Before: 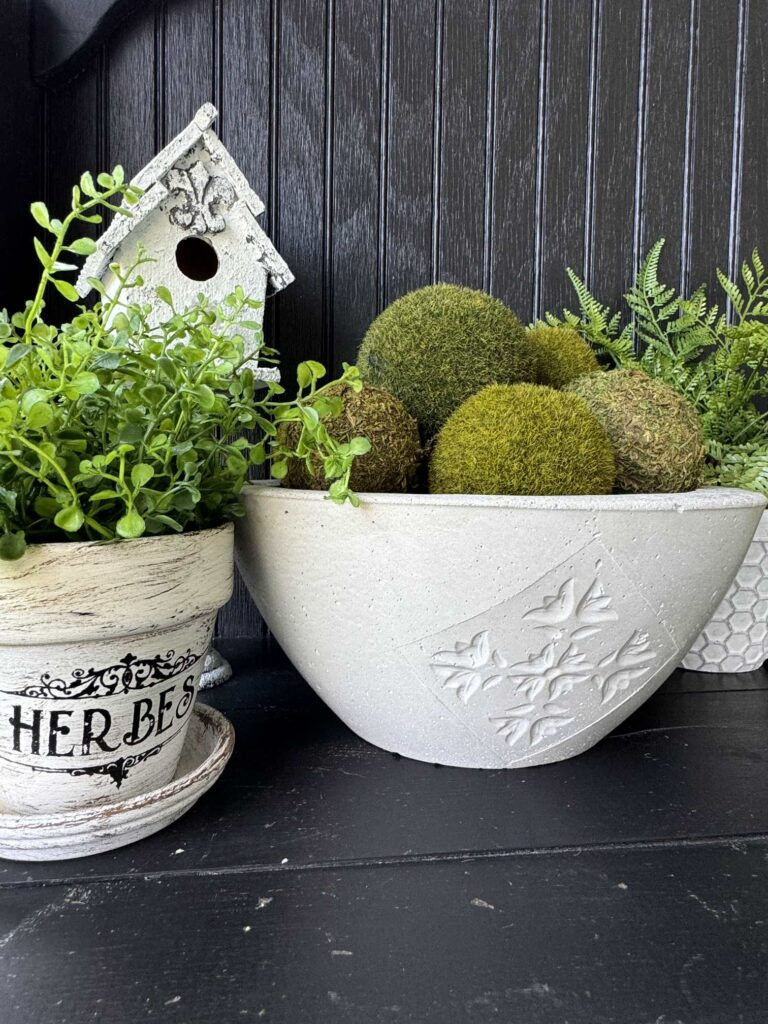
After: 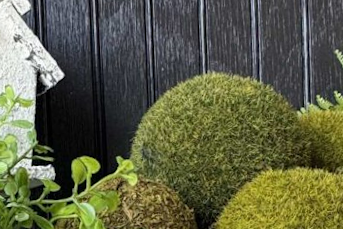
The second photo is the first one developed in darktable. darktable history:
crop: left 28.64%, top 16.832%, right 26.637%, bottom 58.055%
exposure: compensate highlight preservation false
rotate and perspective: rotation -3°, crop left 0.031, crop right 0.968, crop top 0.07, crop bottom 0.93
